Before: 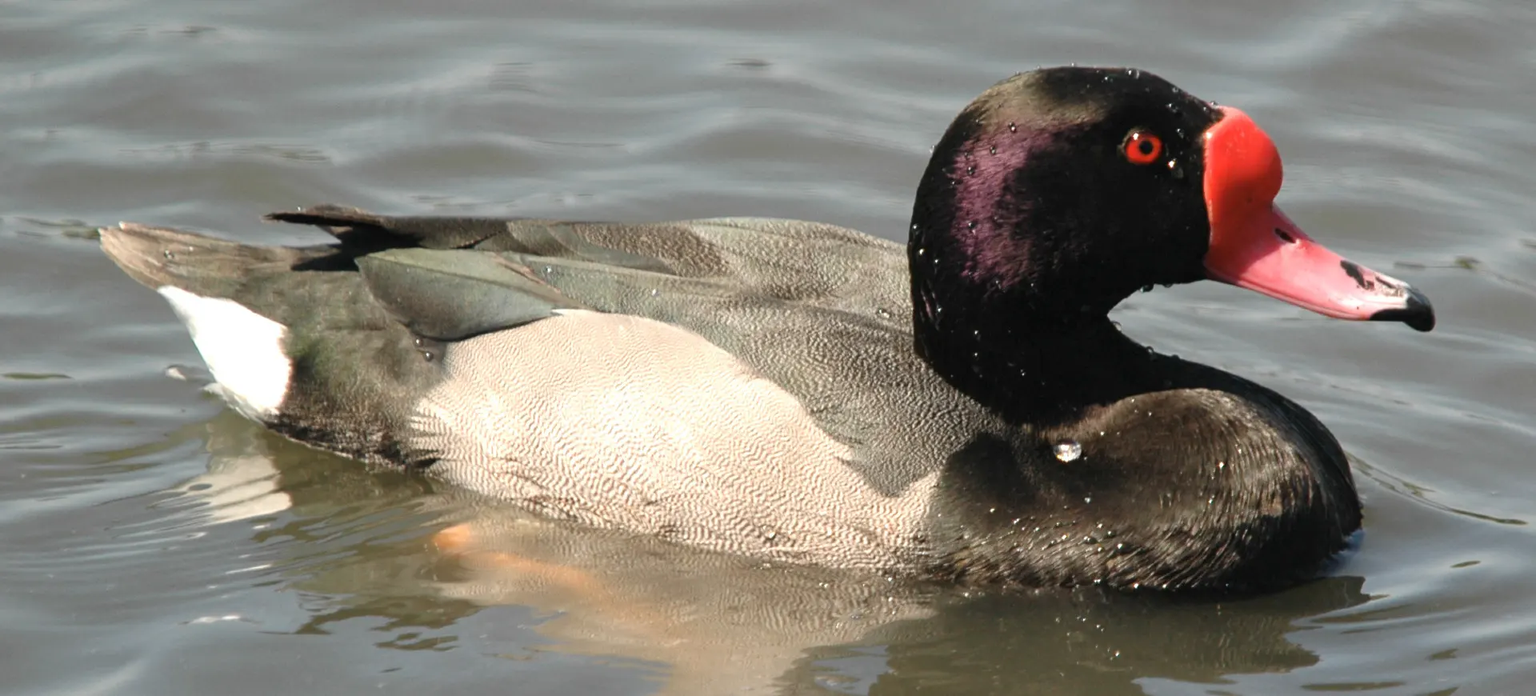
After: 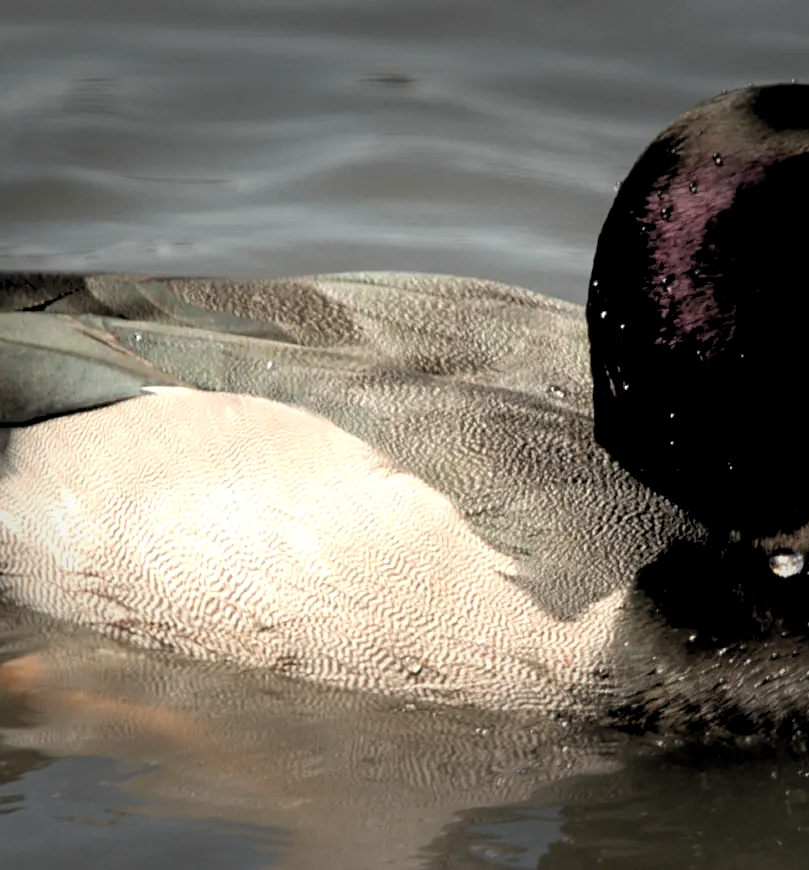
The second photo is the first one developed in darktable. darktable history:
crop: left 28.583%, right 29.231%
rgb levels: levels [[0.034, 0.472, 0.904], [0, 0.5, 1], [0, 0.5, 1]]
tone equalizer: on, module defaults
vignetting: fall-off start 70.97%, brightness -0.584, saturation -0.118, width/height ratio 1.333
